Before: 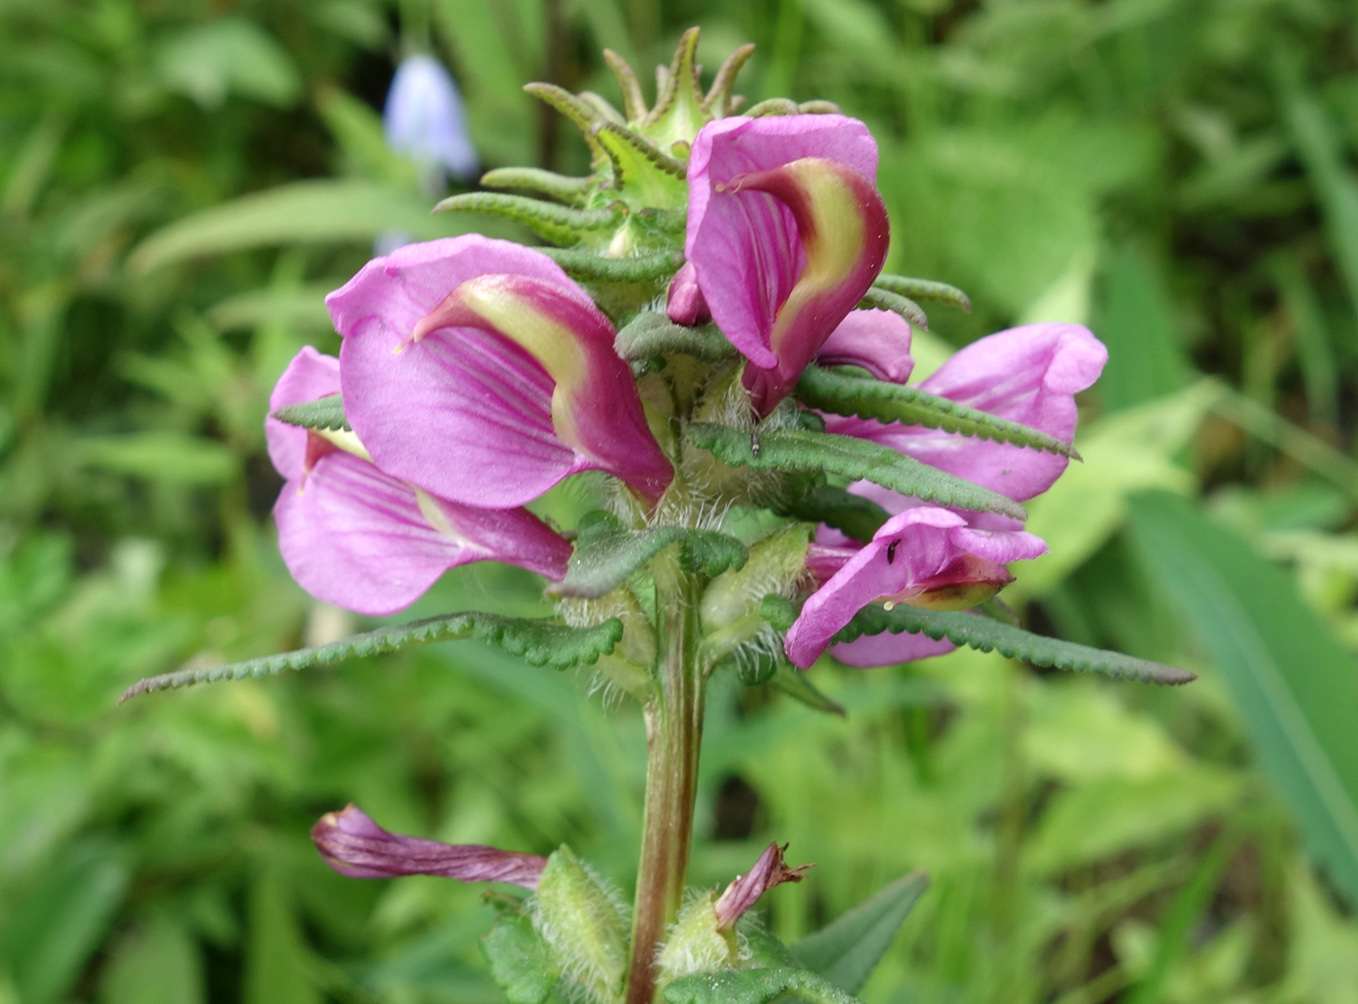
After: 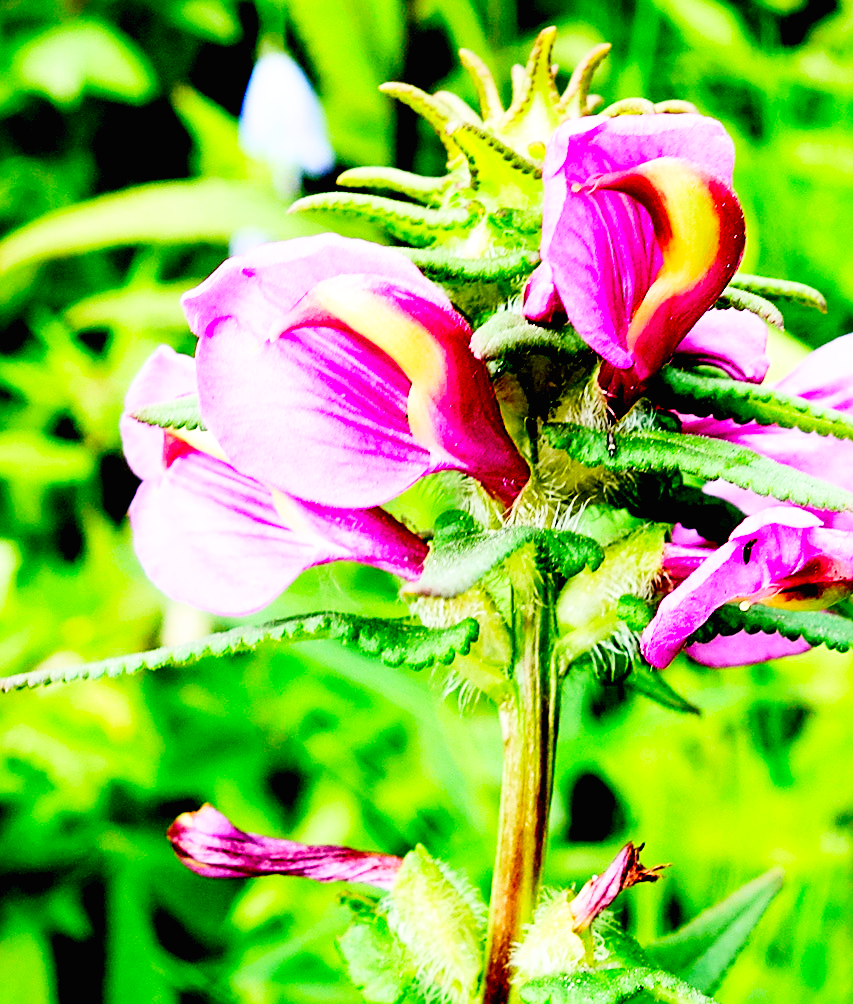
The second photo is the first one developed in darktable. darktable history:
crop: left 10.644%, right 26.528%
base curve: curves: ch0 [(0, 0) (0.007, 0.004) (0.027, 0.03) (0.046, 0.07) (0.207, 0.54) (0.442, 0.872) (0.673, 0.972) (1, 1)], preserve colors none
sharpen: on, module defaults
contrast brightness saturation: contrast 0.2, brightness 0.16, saturation 0.22
exposure: black level correction 0.056, exposure -0.039 EV, compensate highlight preservation false
